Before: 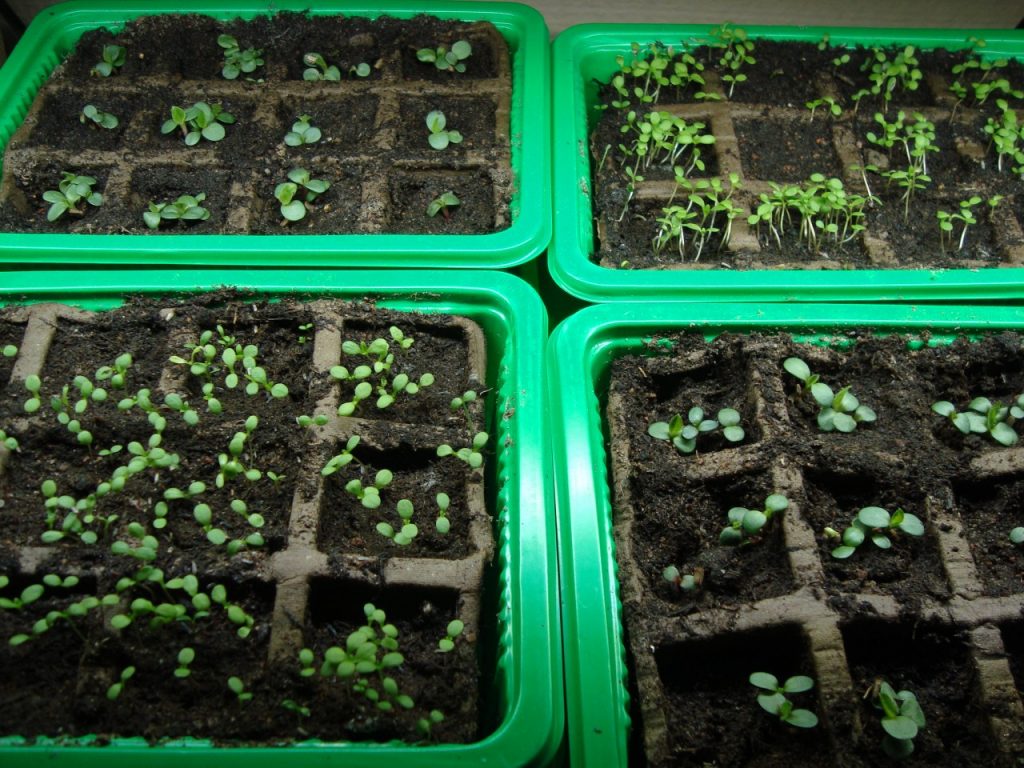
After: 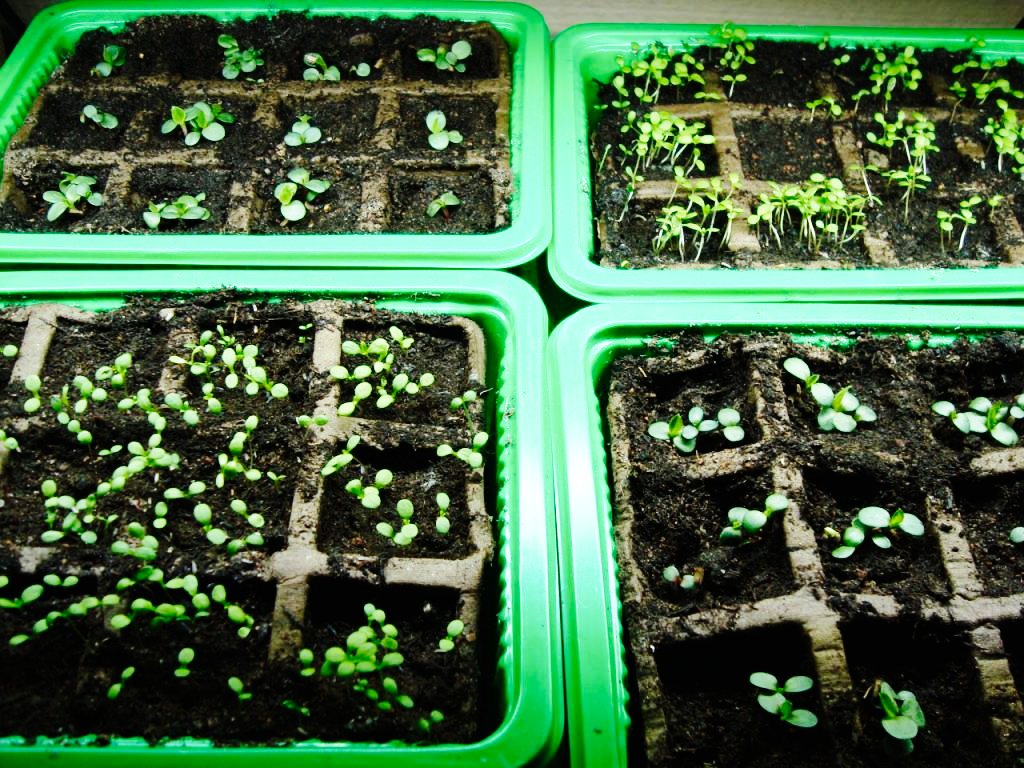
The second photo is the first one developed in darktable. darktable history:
white balance: red 0.982, blue 1.018
base curve: curves: ch0 [(0, 0) (0, 0) (0.002, 0.001) (0.008, 0.003) (0.019, 0.011) (0.037, 0.037) (0.064, 0.11) (0.102, 0.232) (0.152, 0.379) (0.216, 0.524) (0.296, 0.665) (0.394, 0.789) (0.512, 0.881) (0.651, 0.945) (0.813, 0.986) (1, 1)], preserve colors none
